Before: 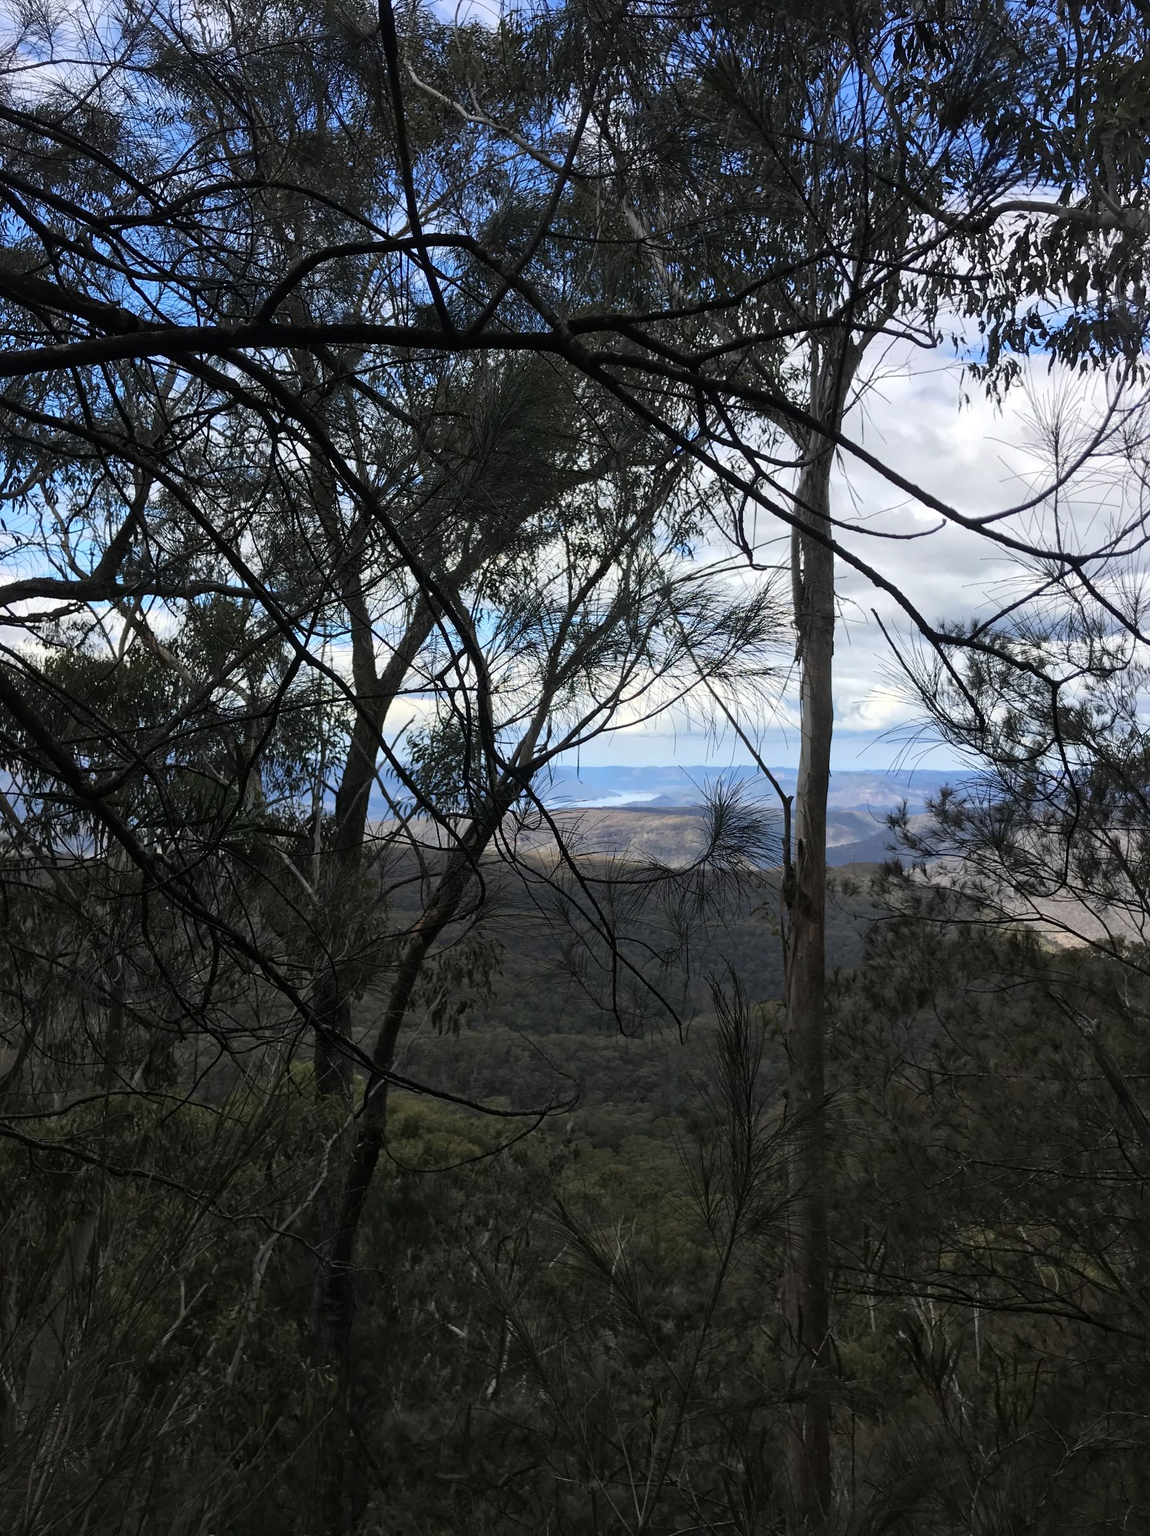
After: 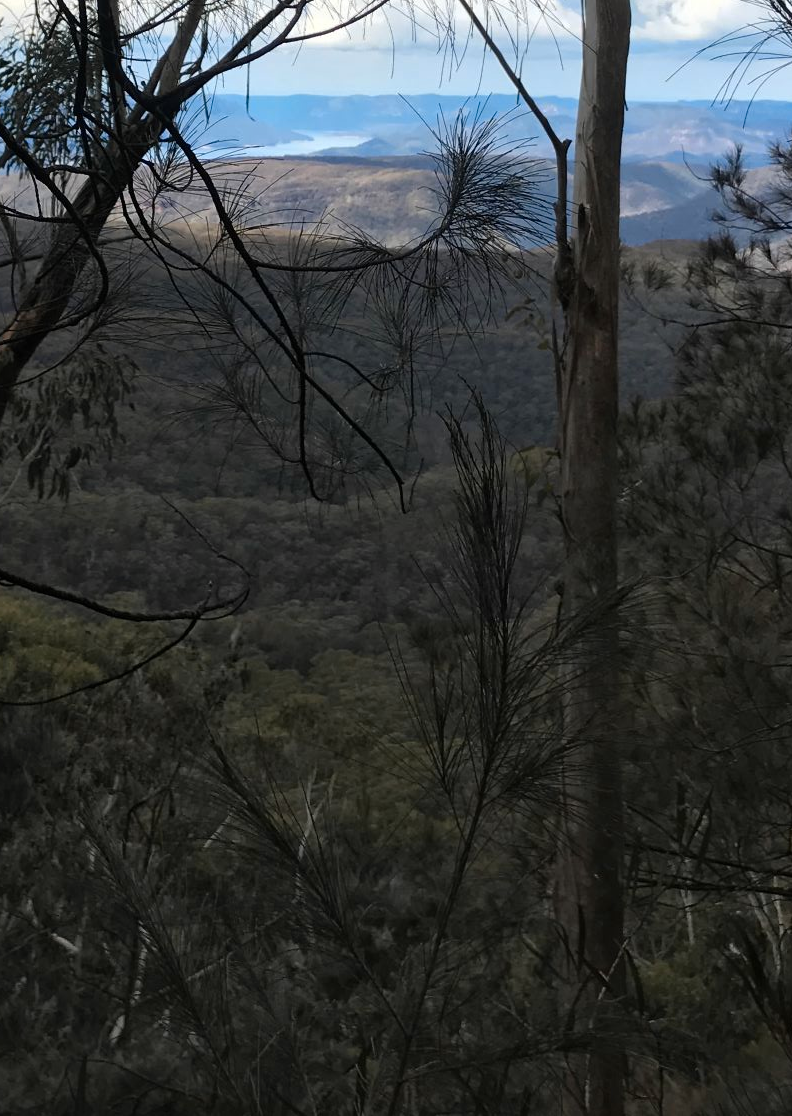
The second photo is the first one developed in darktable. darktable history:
crop: left 35.976%, top 45.819%, right 18.162%, bottom 5.807%
color zones: curves: ch1 [(0.29, 0.492) (0.373, 0.185) (0.509, 0.481)]; ch2 [(0.25, 0.462) (0.749, 0.457)], mix 40.67%
